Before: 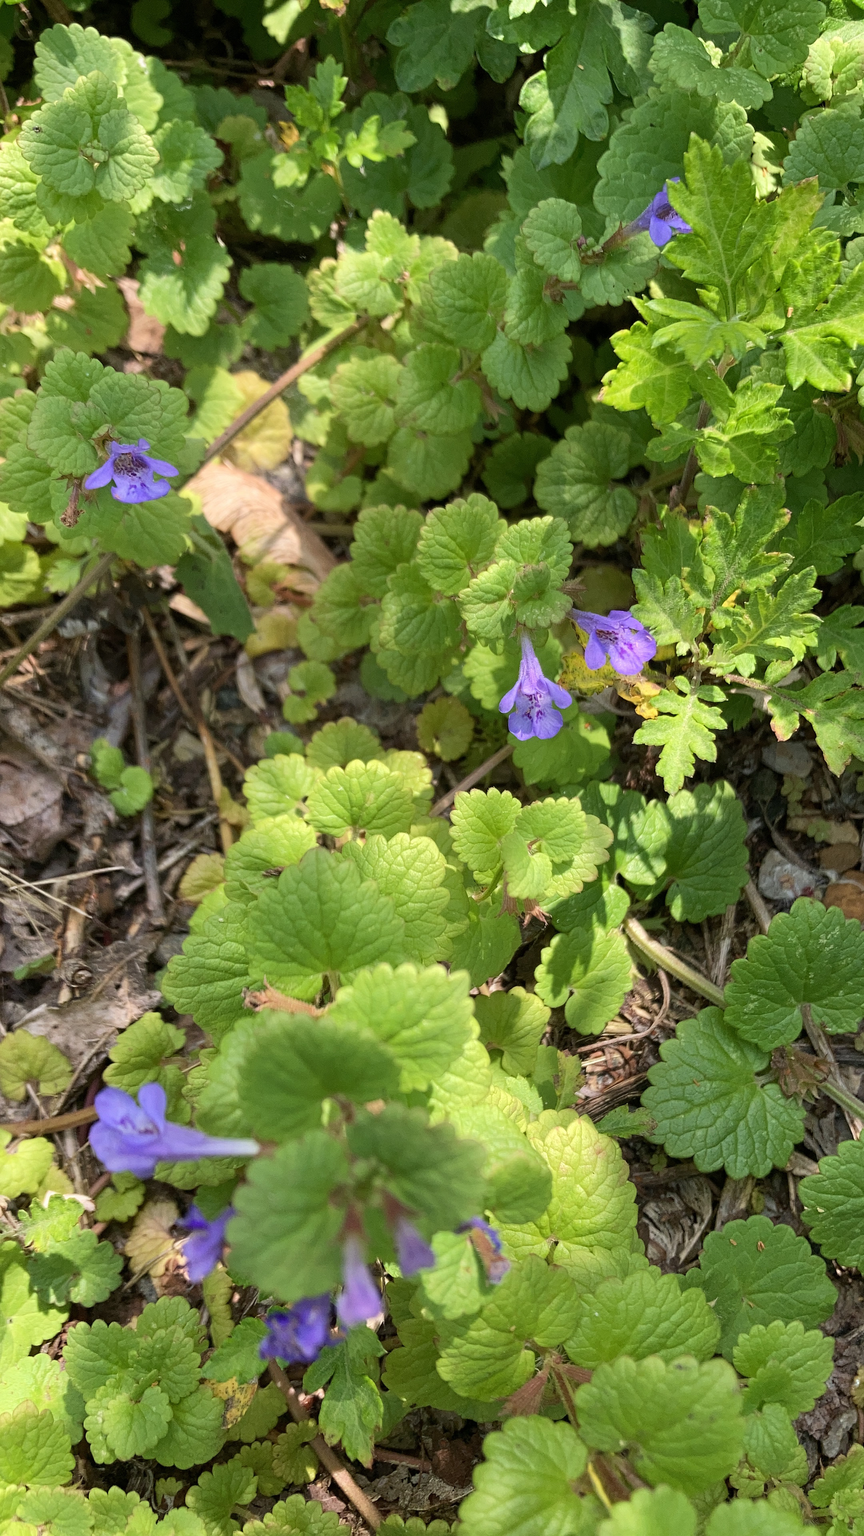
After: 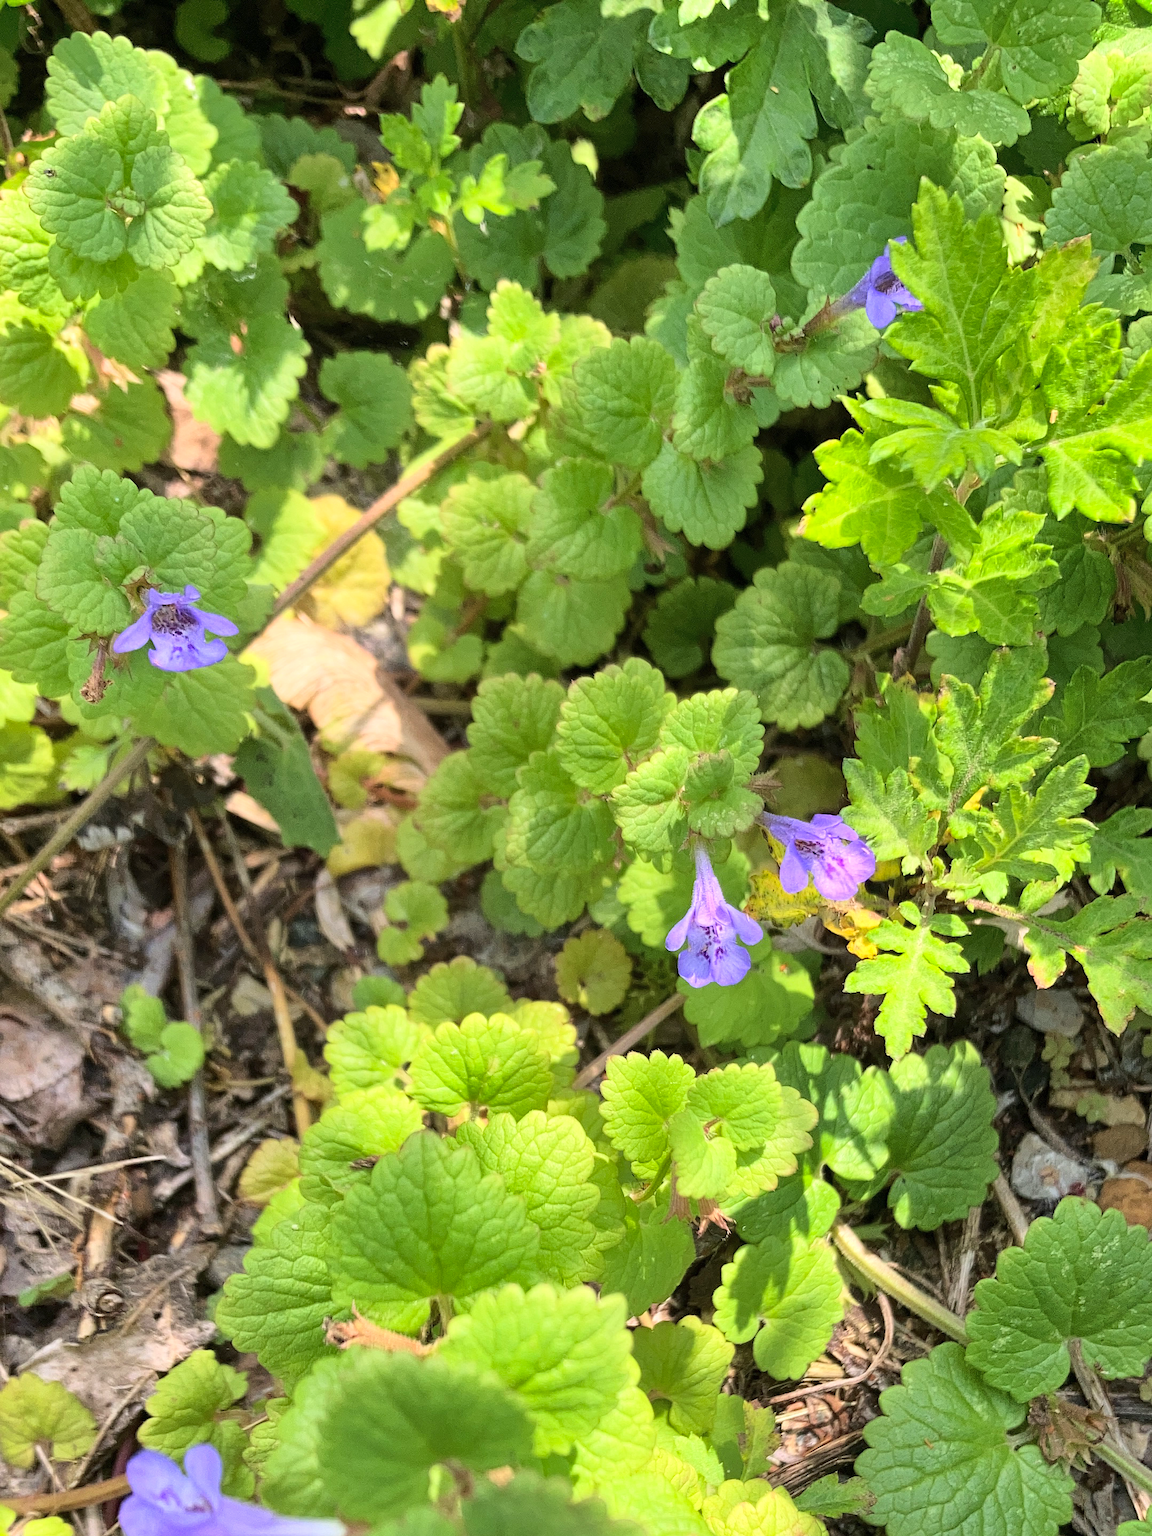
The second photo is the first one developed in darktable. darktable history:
base curve: curves: ch0 [(0, 0) (0.028, 0.03) (0.121, 0.232) (0.46, 0.748) (0.859, 0.968) (1, 1)]
shadows and highlights: on, module defaults
tone equalizer: on, module defaults
crop: bottom 24.967%
